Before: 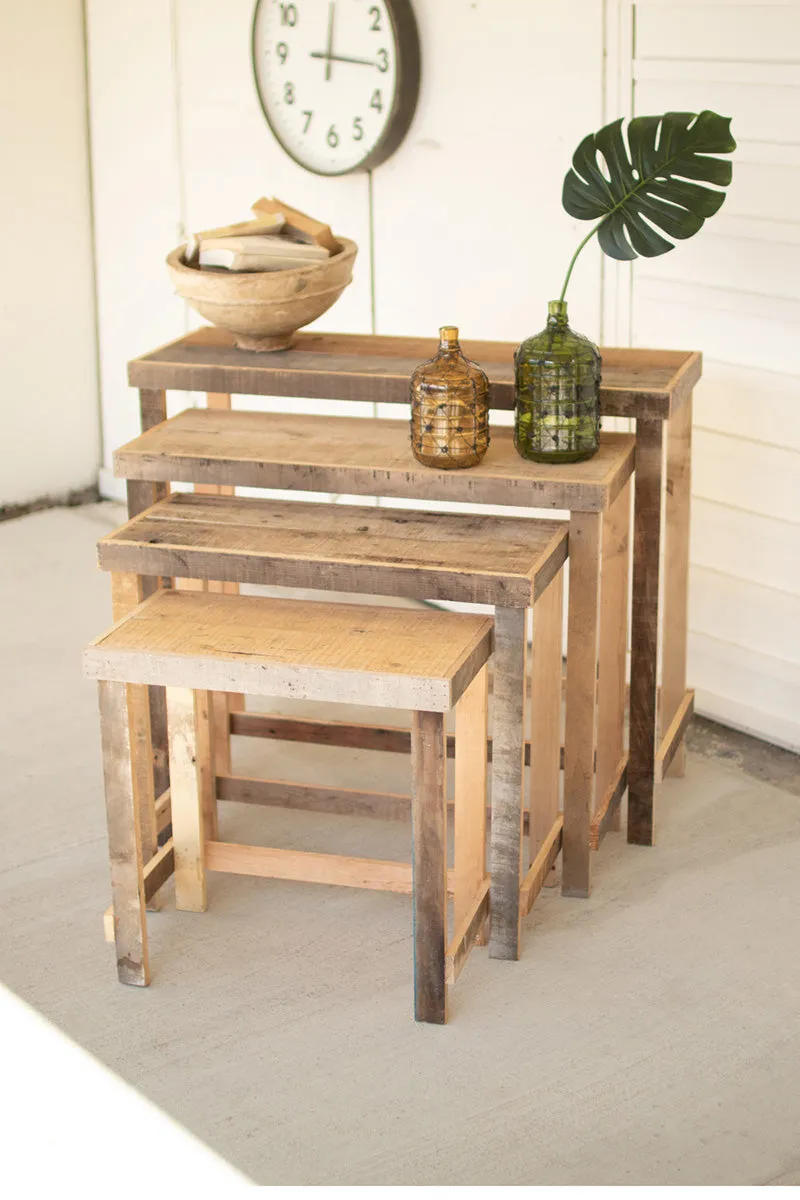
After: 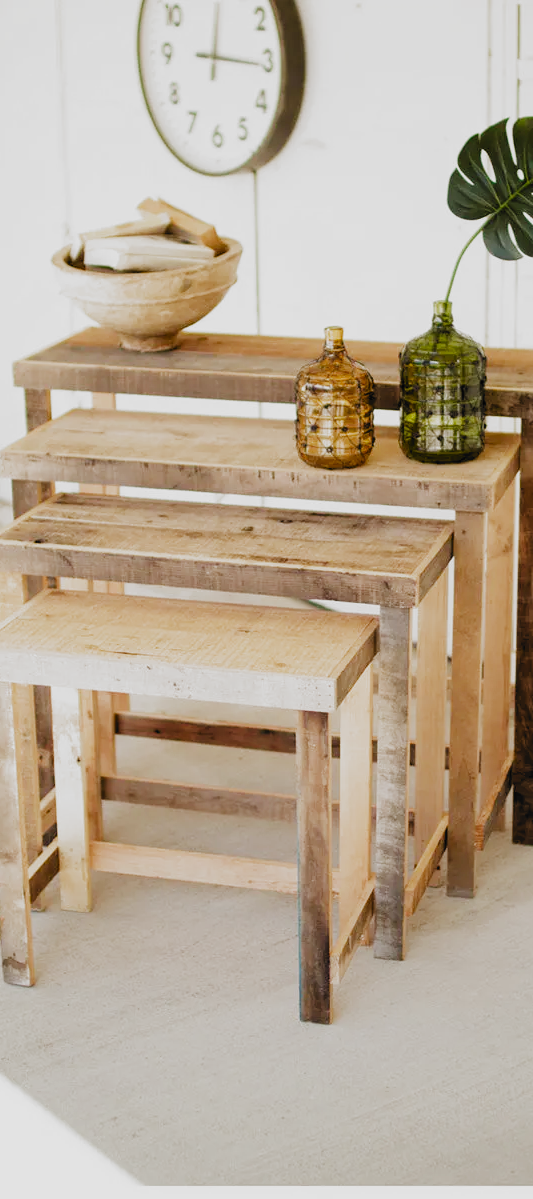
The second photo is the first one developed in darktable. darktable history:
filmic rgb: black relative exposure -5.11 EV, white relative exposure 3.98 EV, hardness 2.88, contrast 1.3, highlights saturation mix -29.4%, add noise in highlights 0.001, preserve chrominance no, color science v3 (2019), use custom middle-gray values true, contrast in highlights soft
contrast brightness saturation: contrast -0.014, brightness -0.005, saturation 0.041
crop and rotate: left 14.404%, right 18.97%
